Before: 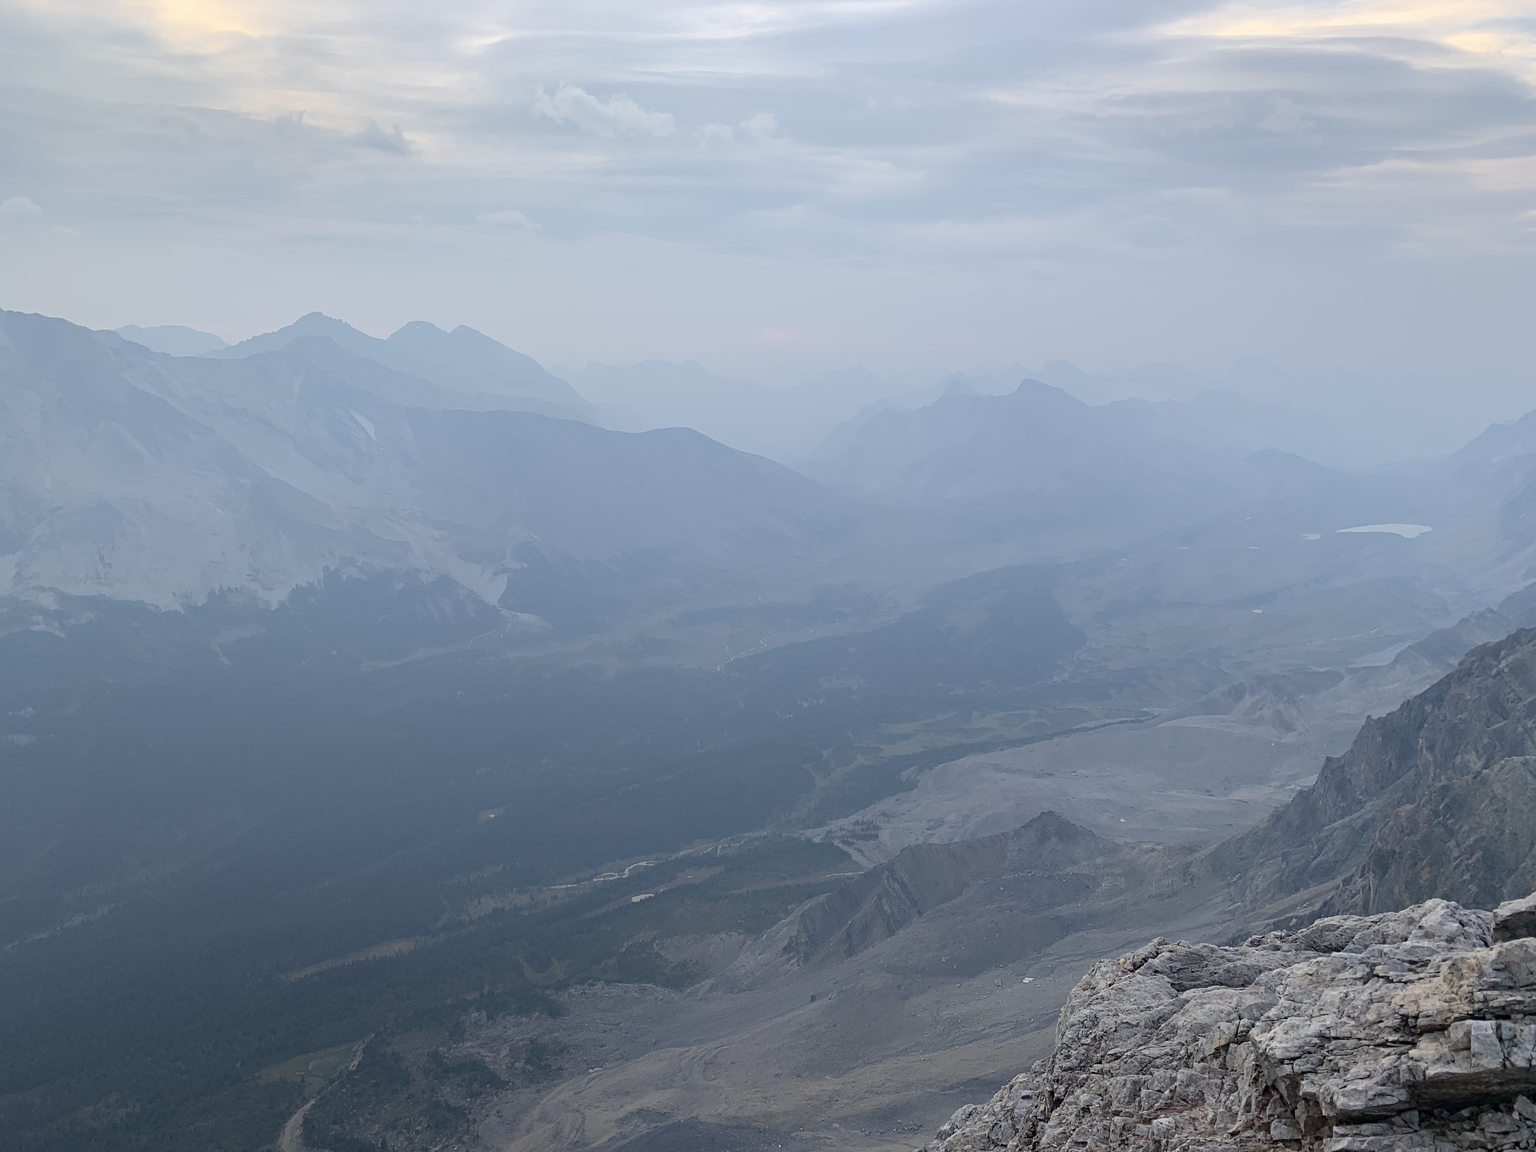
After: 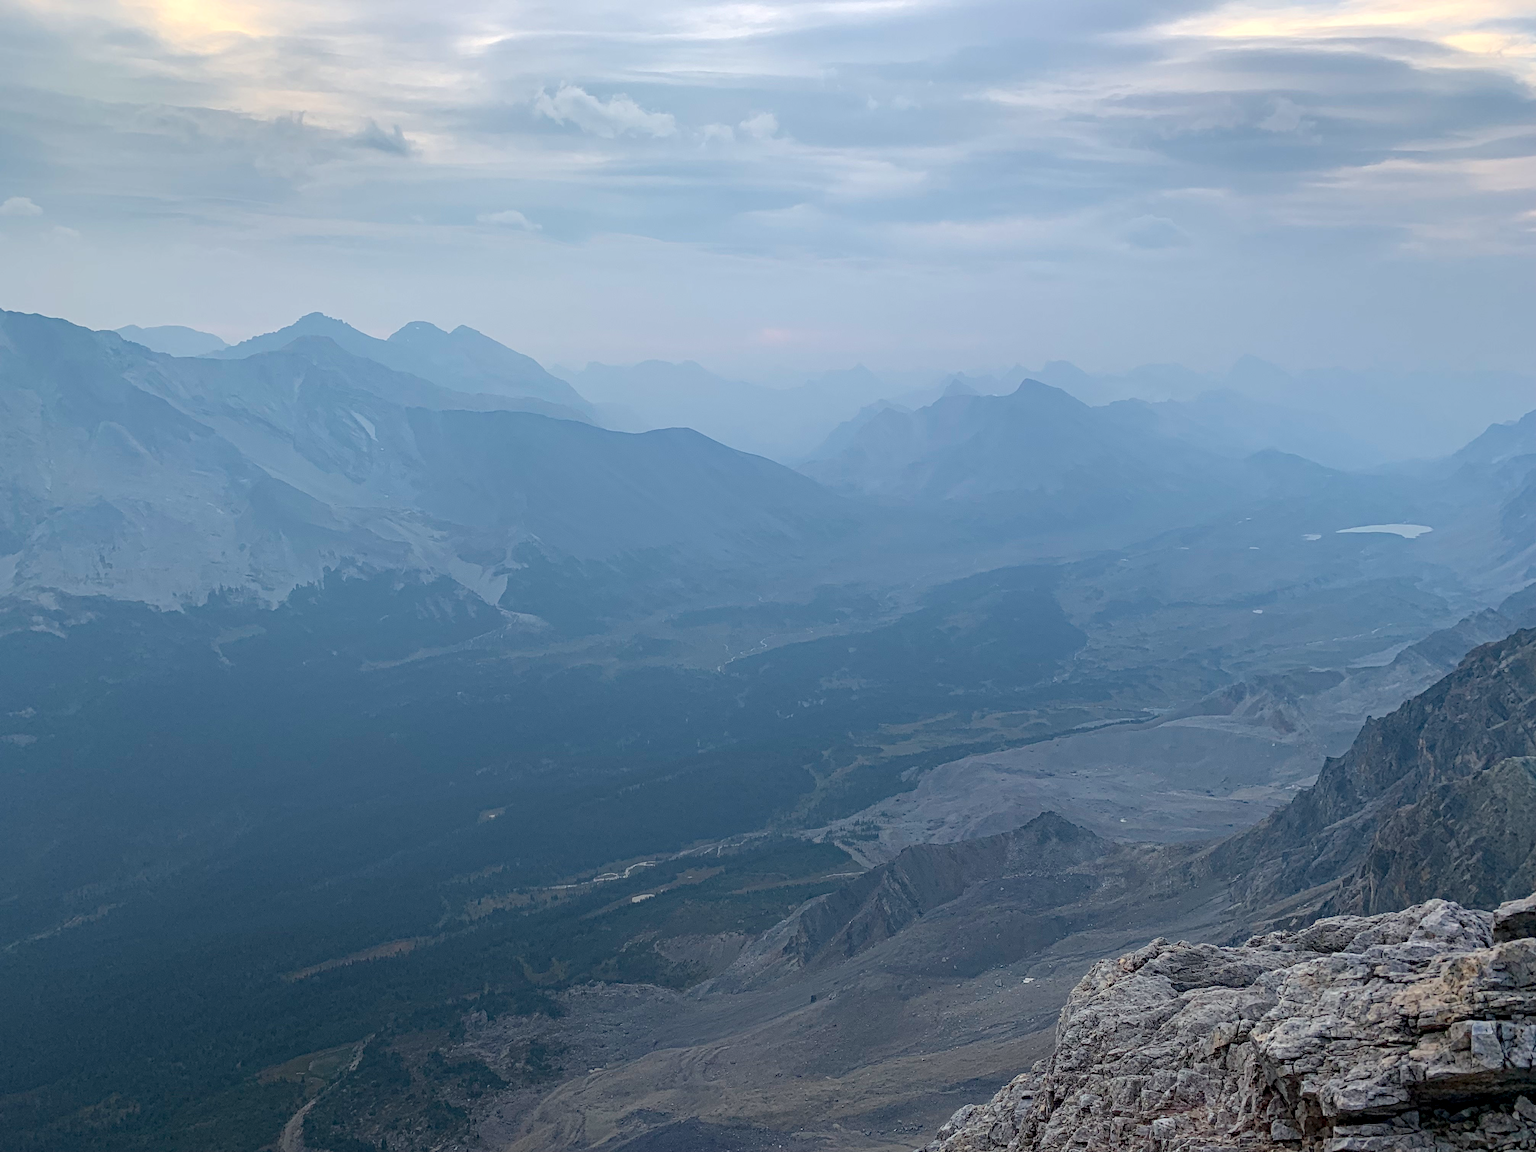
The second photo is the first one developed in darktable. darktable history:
local contrast: on, module defaults
haze removal: strength 0.413, compatibility mode true, adaptive false
